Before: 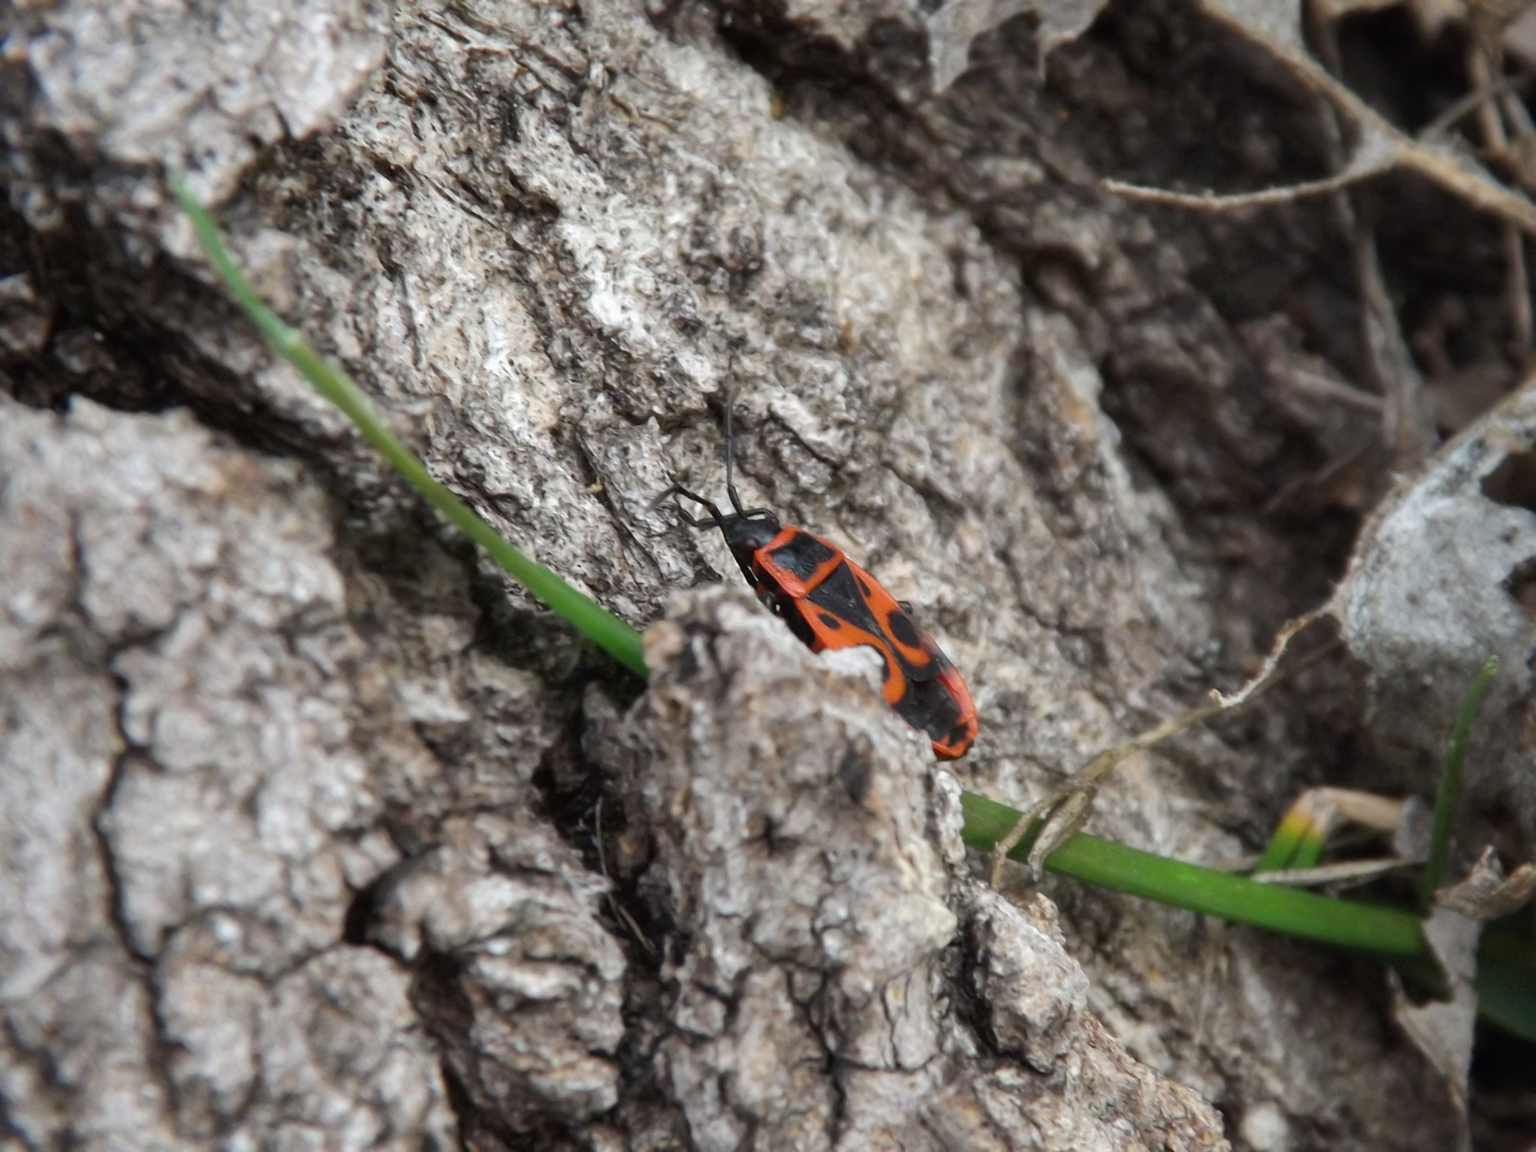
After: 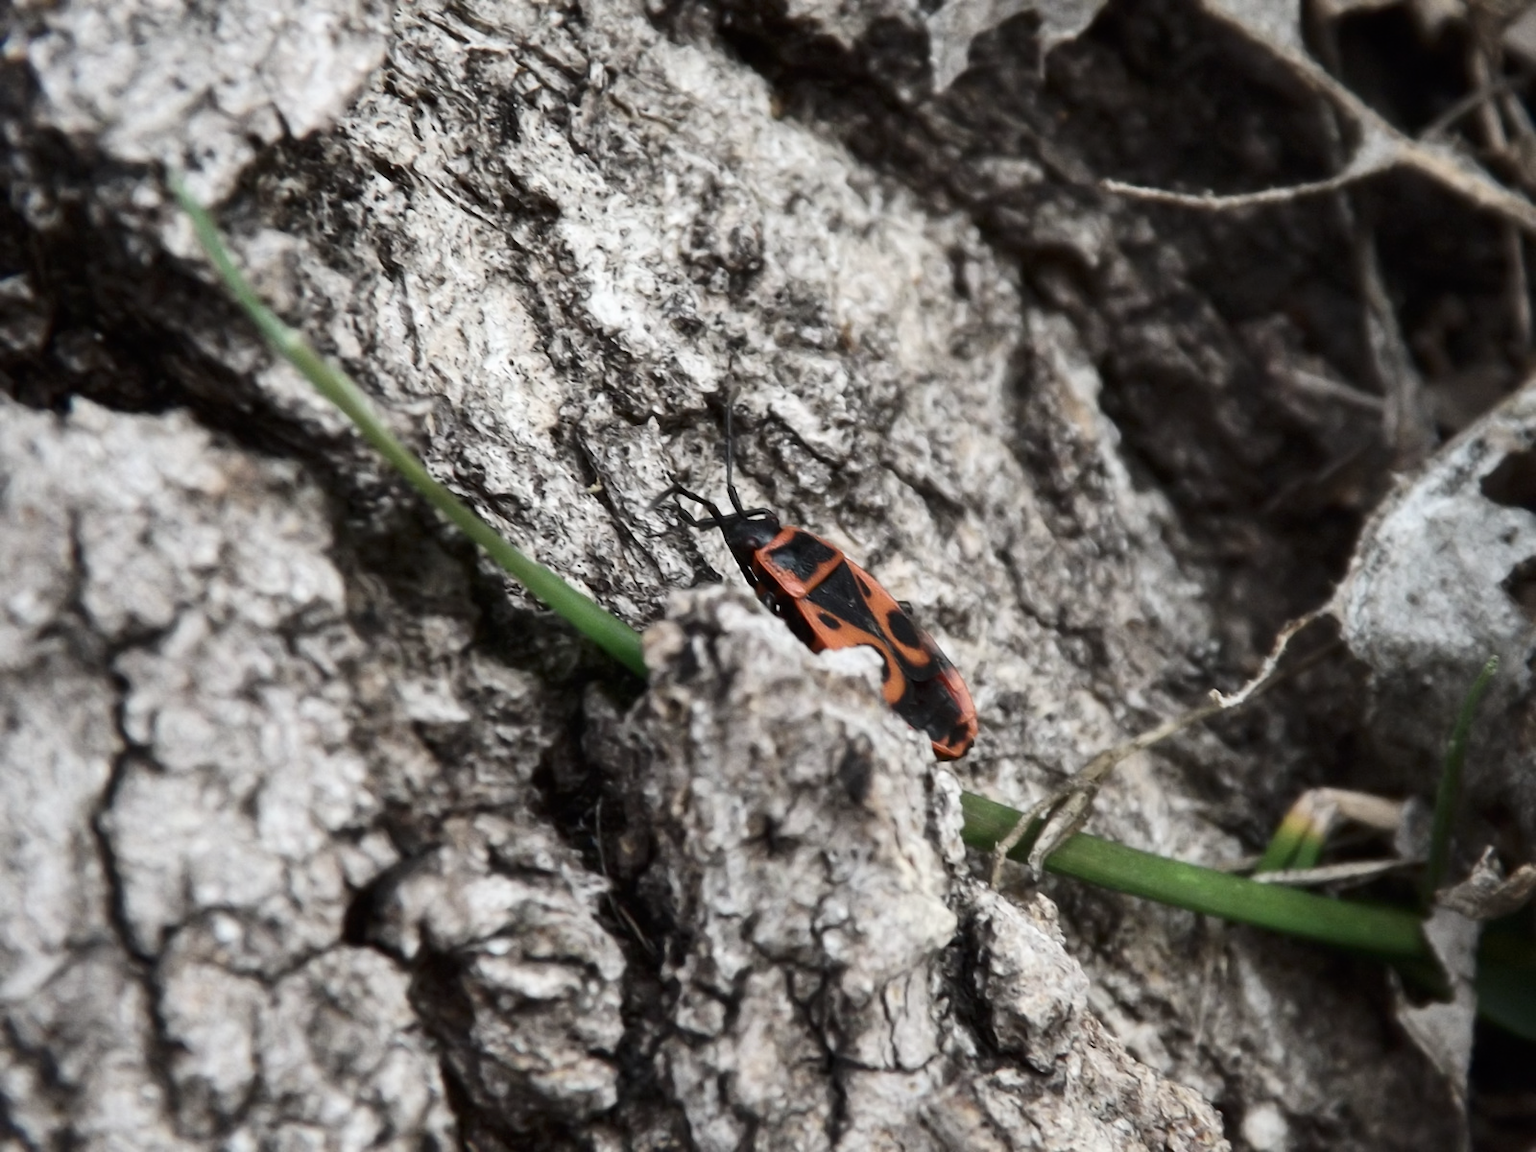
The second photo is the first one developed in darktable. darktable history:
exposure: exposure -0.048 EV, compensate highlight preservation false
contrast brightness saturation: contrast 0.254, saturation -0.309
